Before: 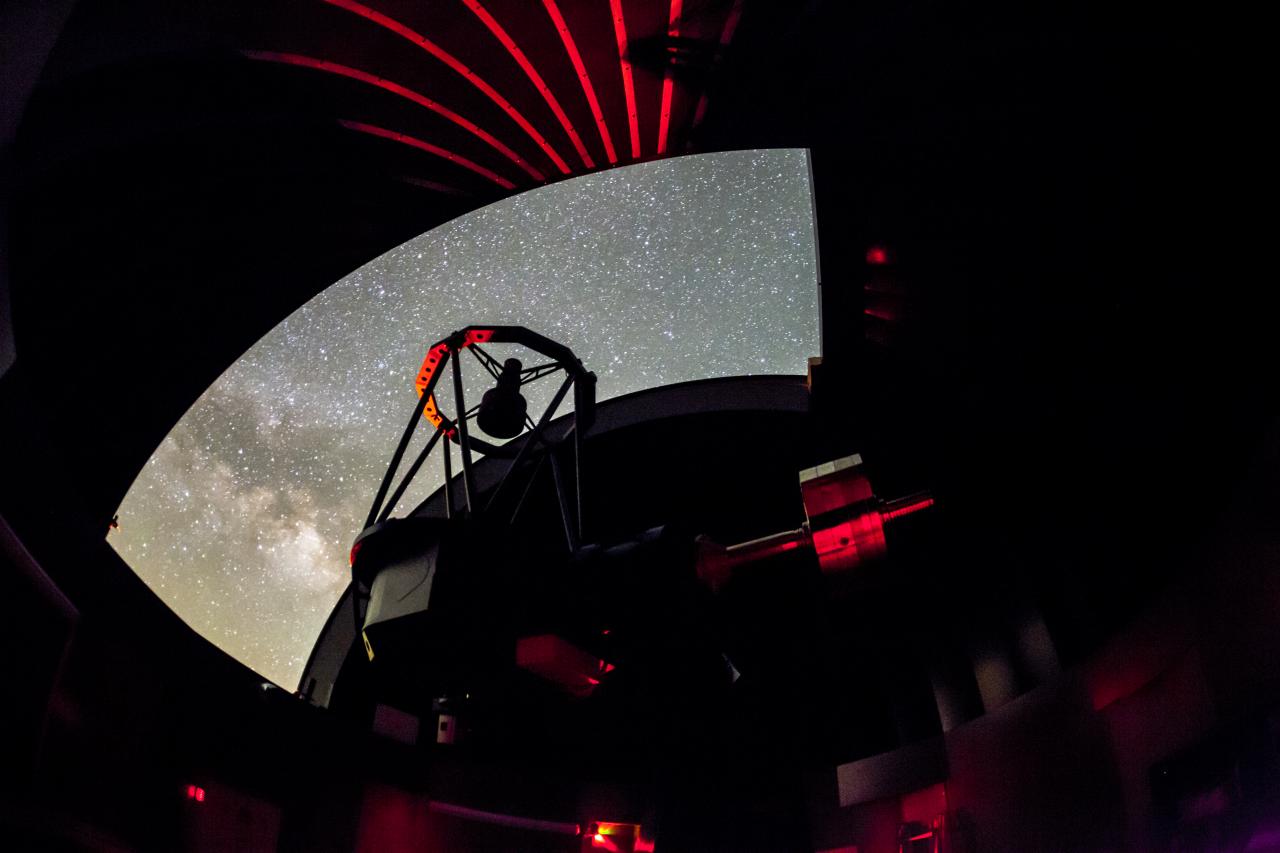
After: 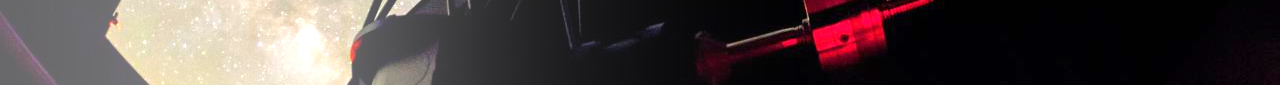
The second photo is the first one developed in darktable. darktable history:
crop and rotate: top 59.084%, bottom 30.916%
bloom: size 38%, threshold 95%, strength 30%
white balance: emerald 1
exposure: black level correction 0, exposure 0.7 EV, compensate exposure bias true, compensate highlight preservation false
